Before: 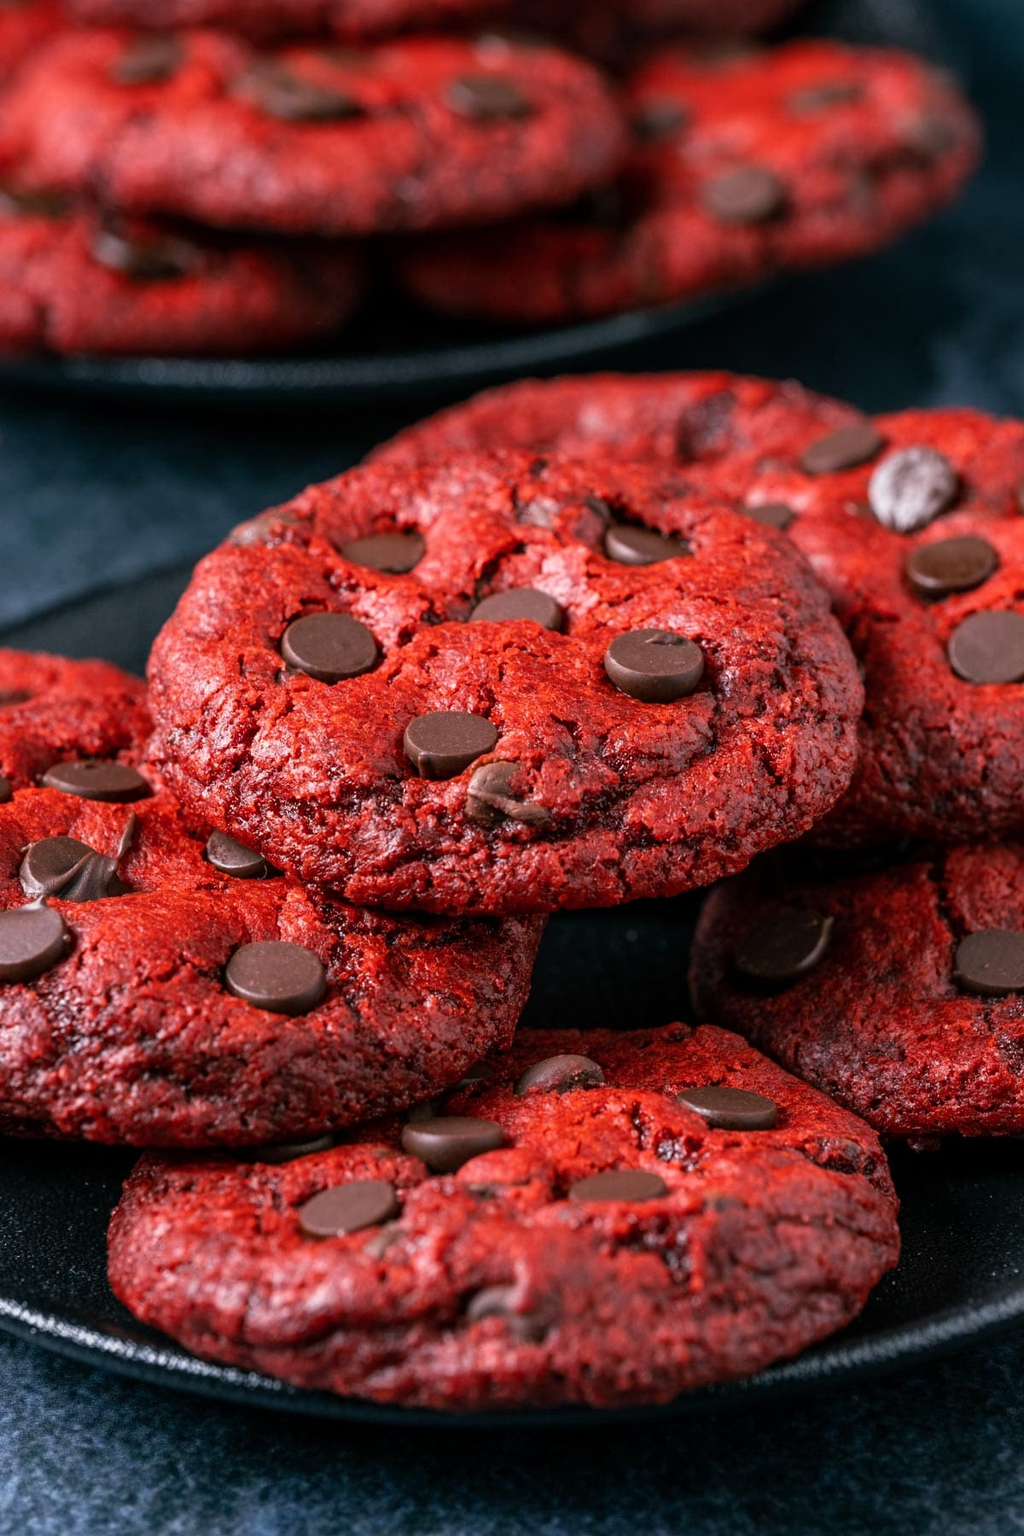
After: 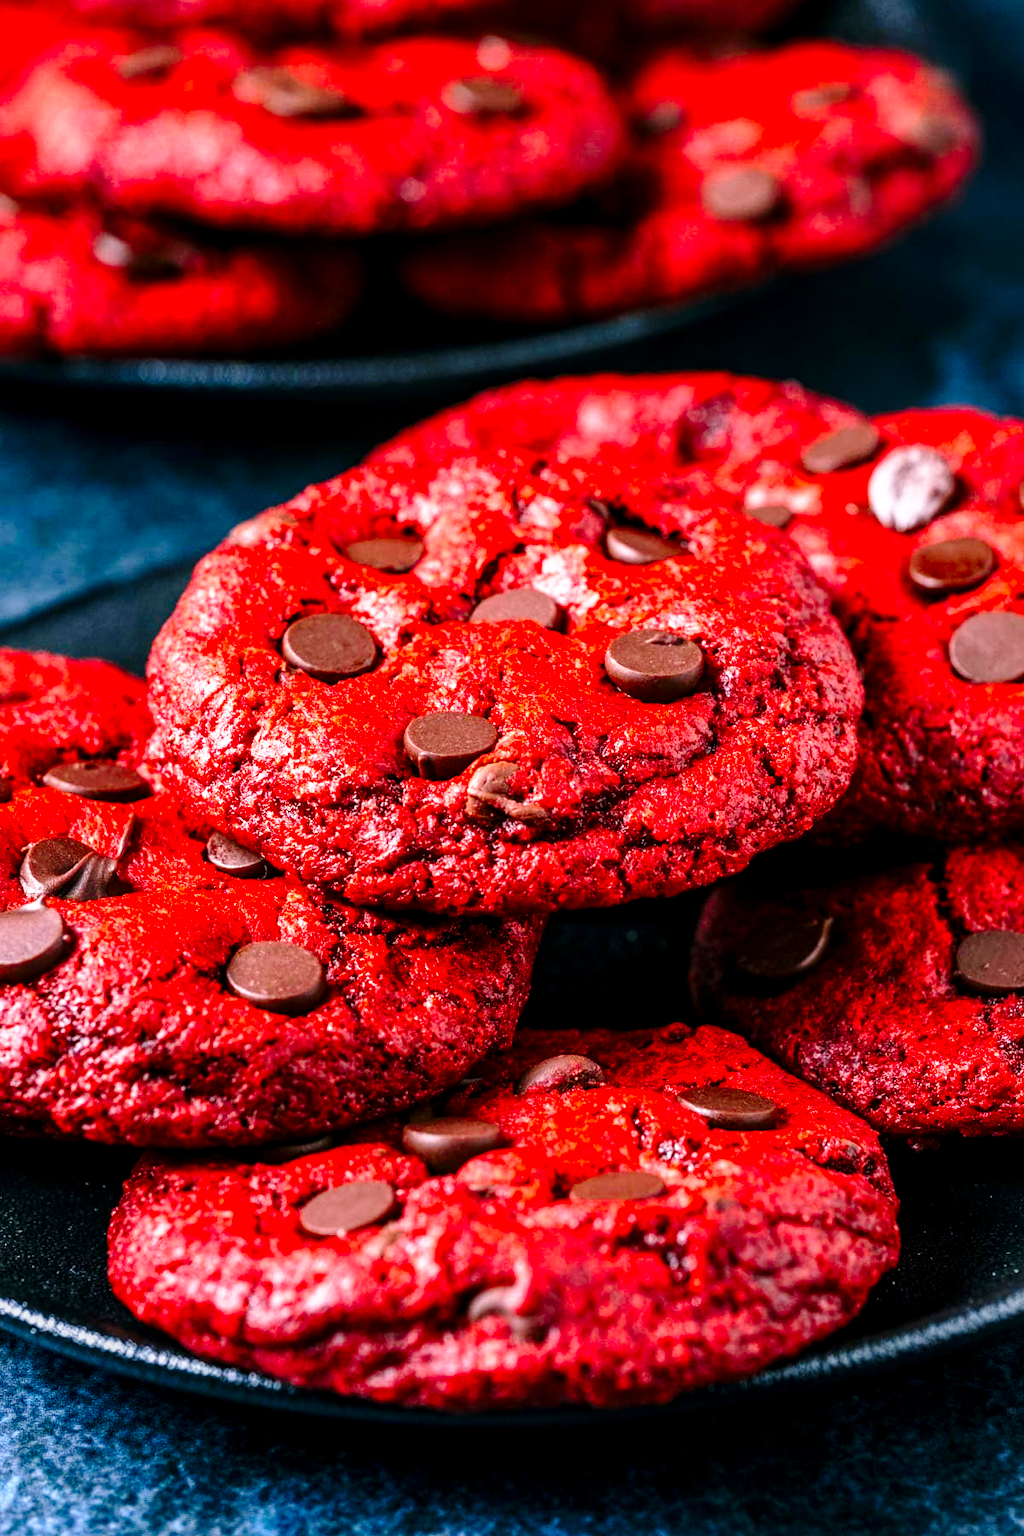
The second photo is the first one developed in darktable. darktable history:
base curve: curves: ch0 [(0, 0) (0.028, 0.03) (0.121, 0.232) (0.46, 0.748) (0.859, 0.968) (1, 1)], preserve colors none
contrast brightness saturation: contrast 0.11, saturation -0.17
local contrast: detail 130%
color correction: saturation 1.8
